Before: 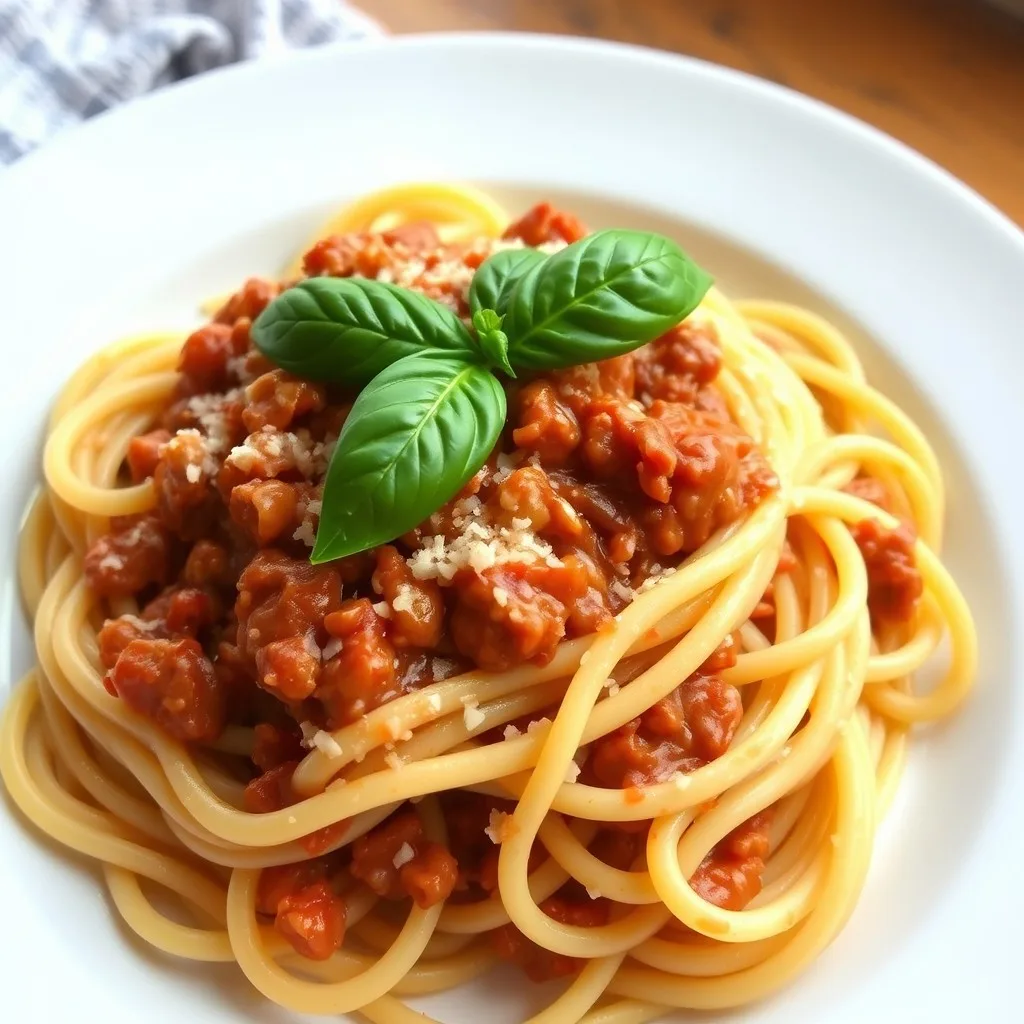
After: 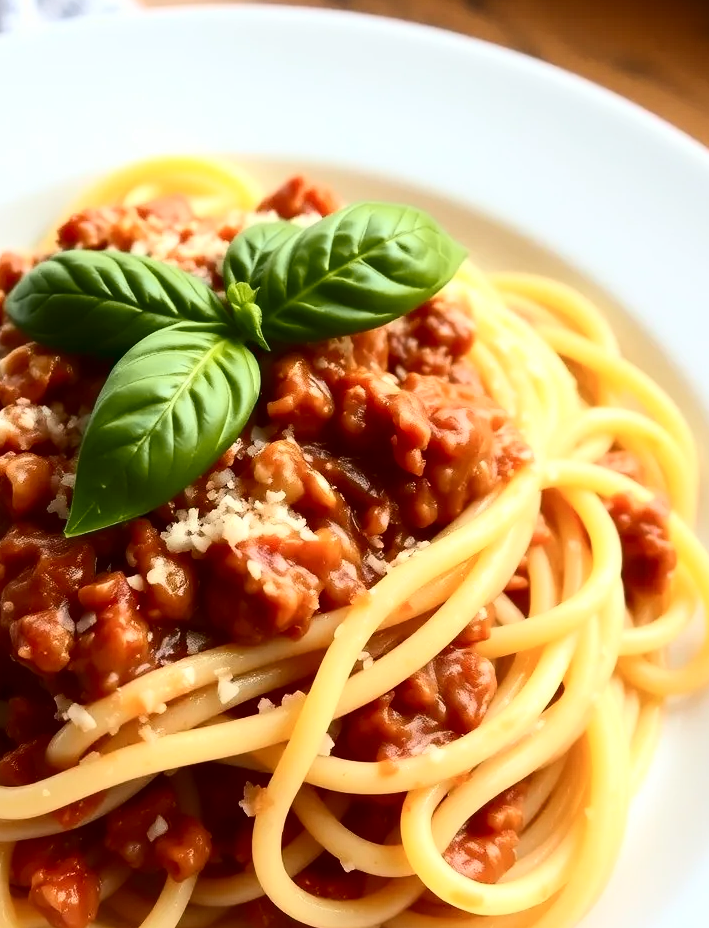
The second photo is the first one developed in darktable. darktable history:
color zones: curves: ch2 [(0, 0.5) (0.143, 0.5) (0.286, 0.489) (0.415, 0.421) (0.571, 0.5) (0.714, 0.5) (0.857, 0.5) (1, 0.5)]
crop and rotate: left 24.049%, top 2.683%, right 6.622%, bottom 6.643%
contrast brightness saturation: contrast 0.29
exposure: black level correction 0.001, compensate highlight preservation false
